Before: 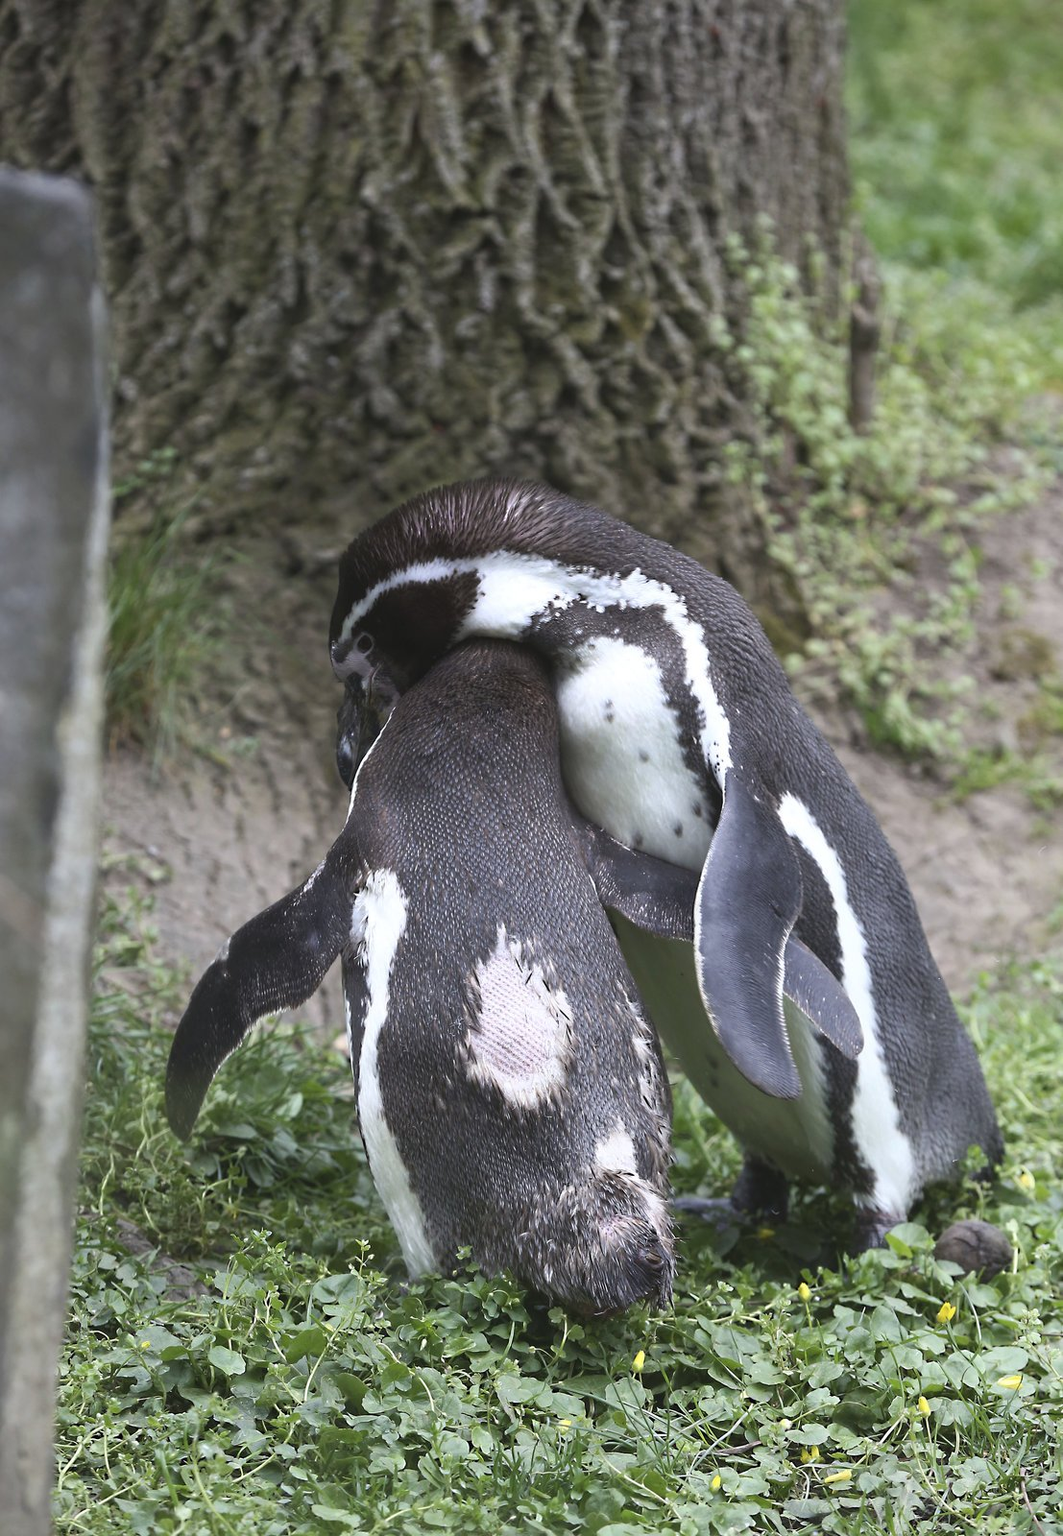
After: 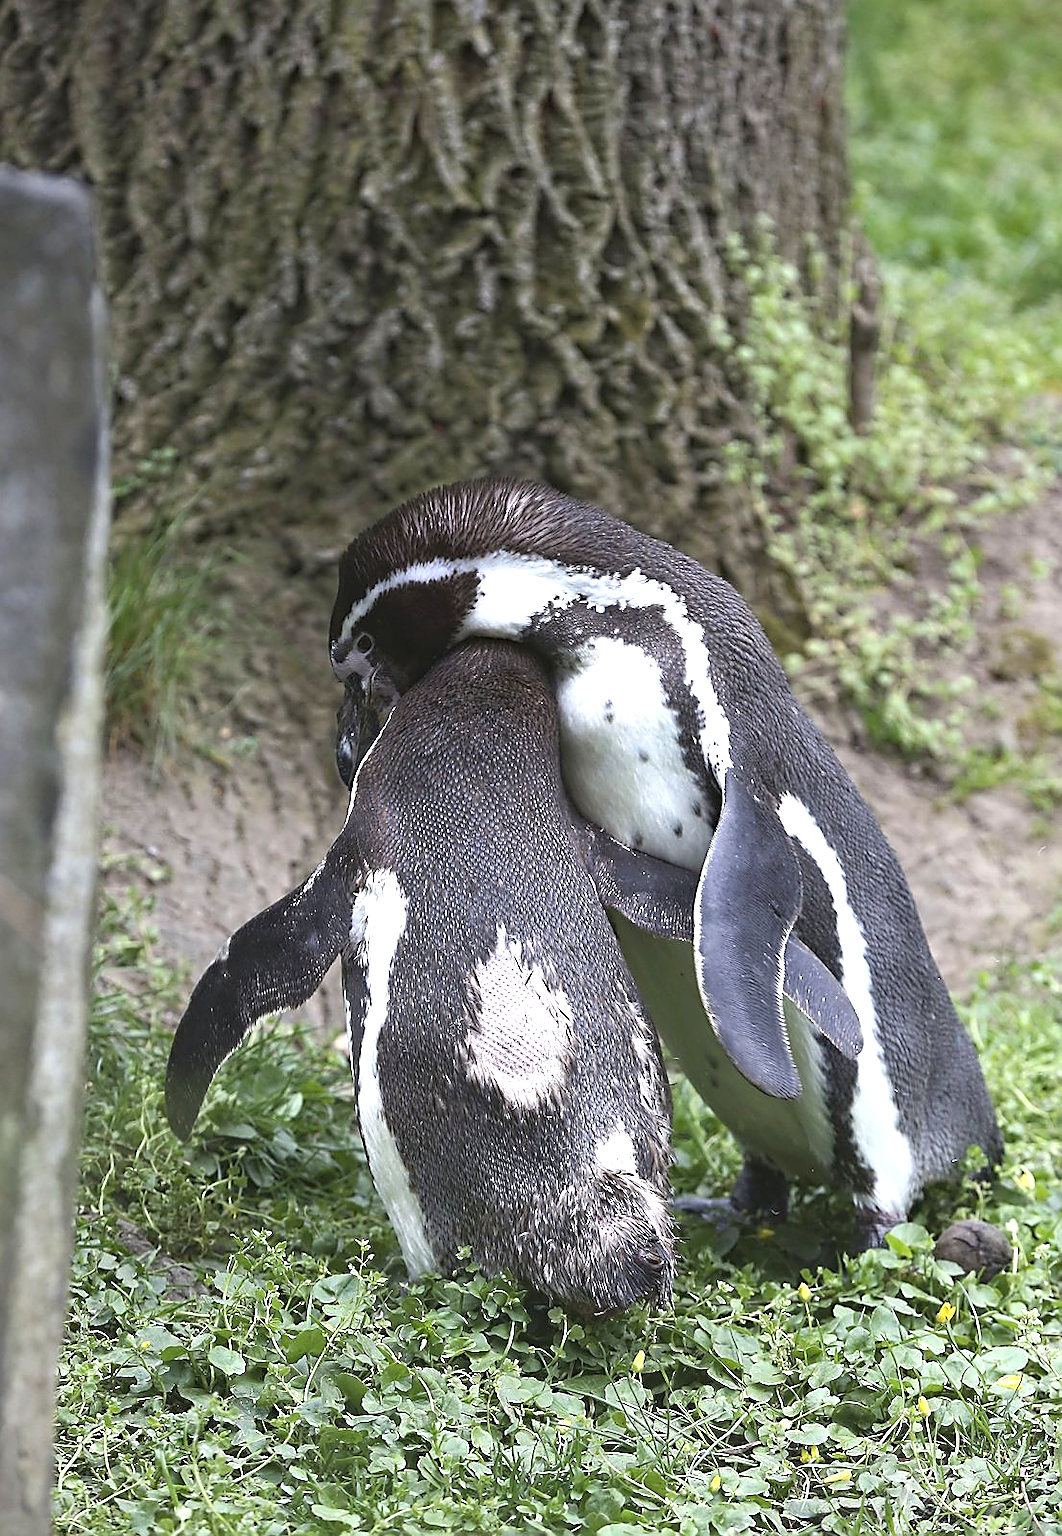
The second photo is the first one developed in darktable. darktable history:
haze removal: compatibility mode true, adaptive false
sharpen: radius 1.355, amount 1.267, threshold 0.782
exposure: black level correction 0, exposure 0.499 EV, compensate highlight preservation false
